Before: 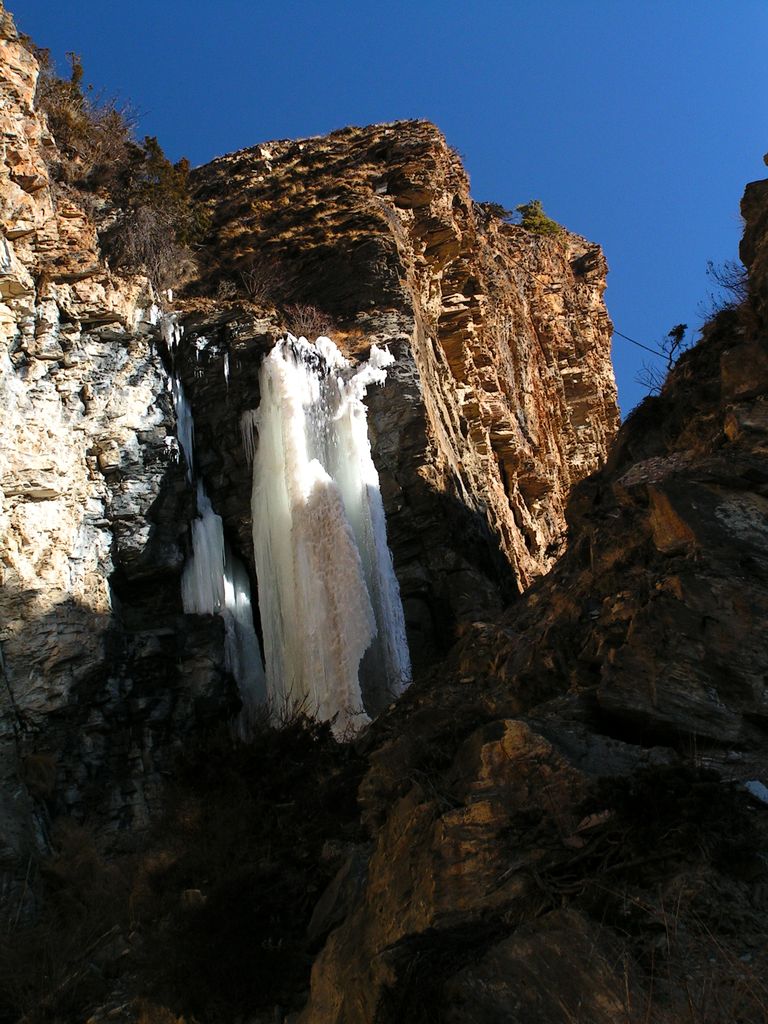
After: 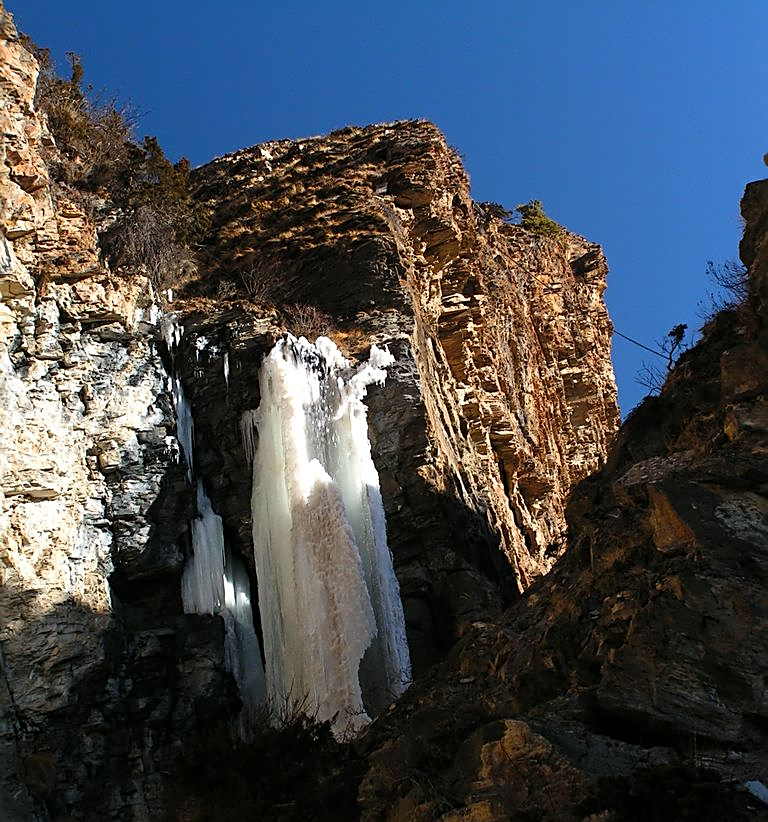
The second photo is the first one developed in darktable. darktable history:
crop: bottom 19.629%
sharpen: on, module defaults
